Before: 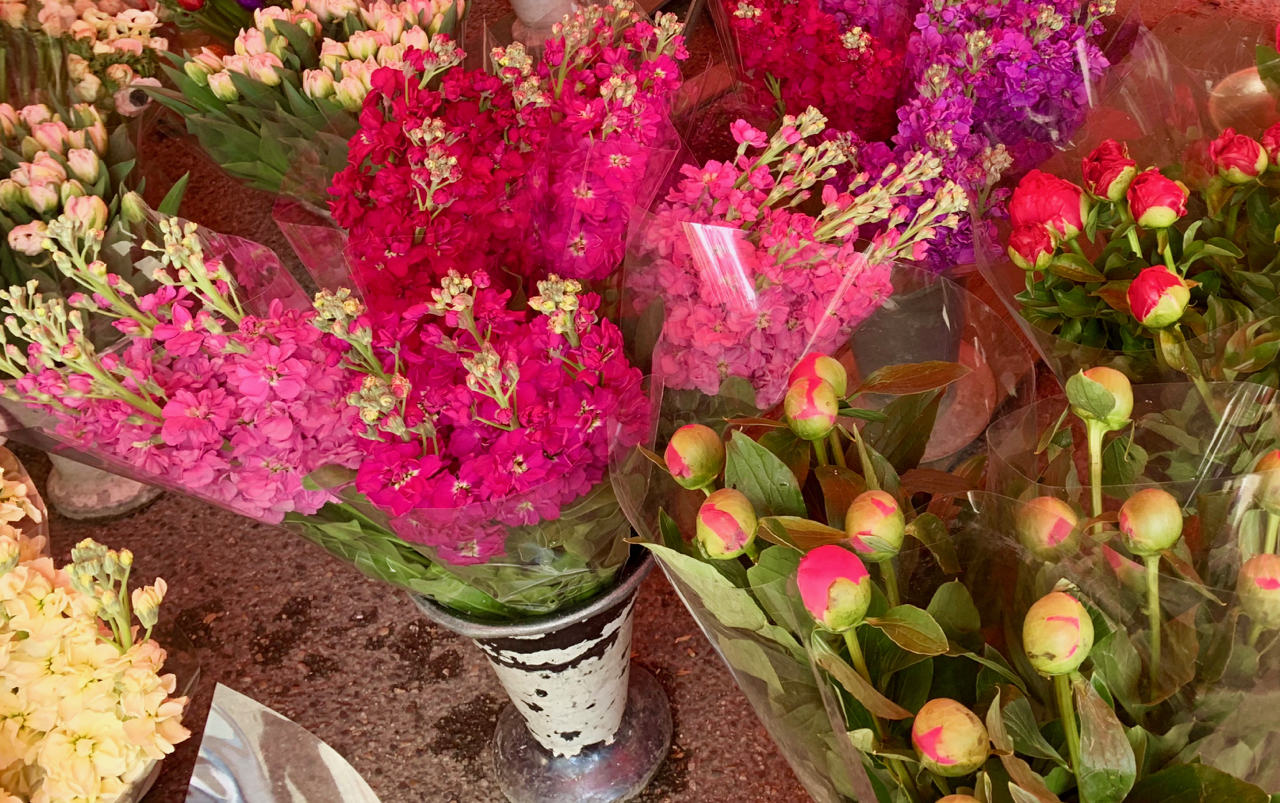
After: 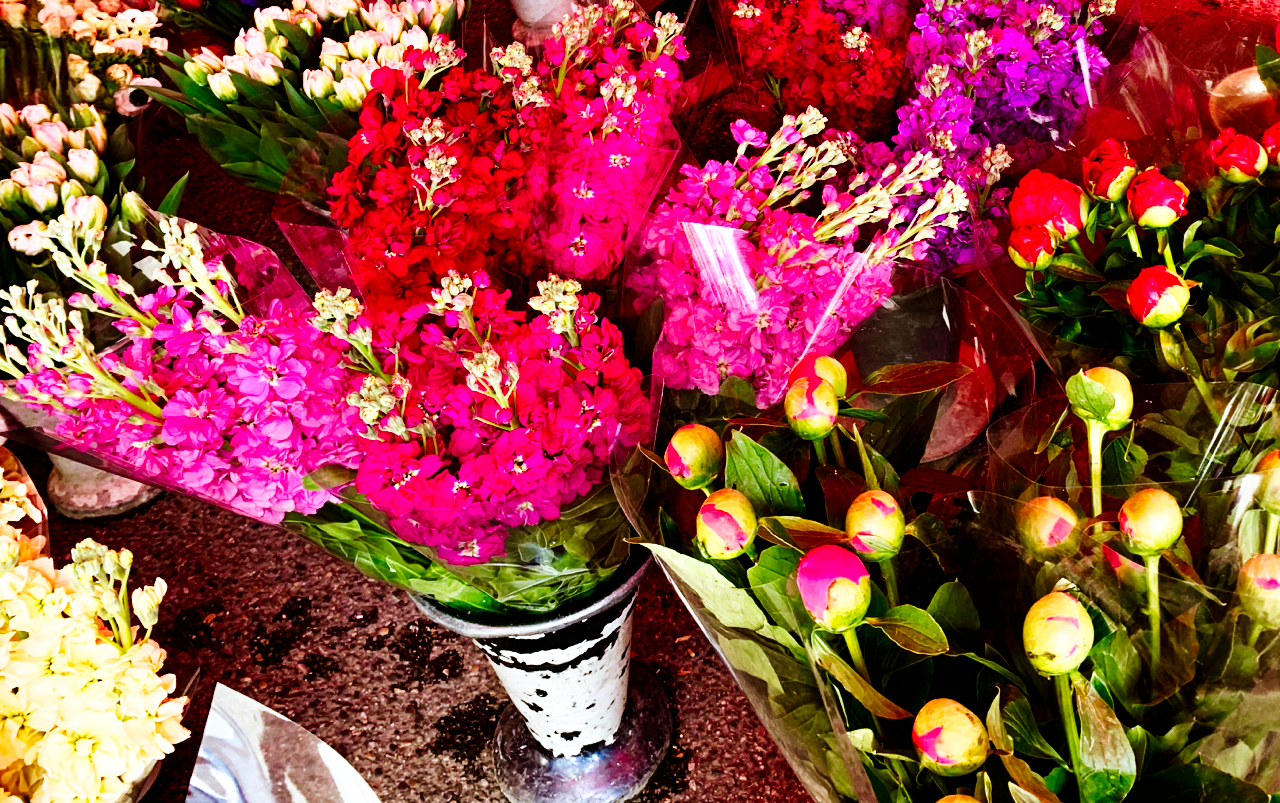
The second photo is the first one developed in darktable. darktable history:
white balance: red 0.931, blue 1.11
tone curve: curves: ch0 [(0, 0) (0.003, 0.002) (0.011, 0.002) (0.025, 0.002) (0.044, 0.002) (0.069, 0.002) (0.1, 0.003) (0.136, 0.008) (0.177, 0.03) (0.224, 0.058) (0.277, 0.139) (0.335, 0.233) (0.399, 0.363) (0.468, 0.506) (0.543, 0.649) (0.623, 0.781) (0.709, 0.88) (0.801, 0.956) (0.898, 0.994) (1, 1)], preserve colors none
contrast equalizer: octaves 7, y [[0.528 ×6], [0.514 ×6], [0.362 ×6], [0 ×6], [0 ×6]]
